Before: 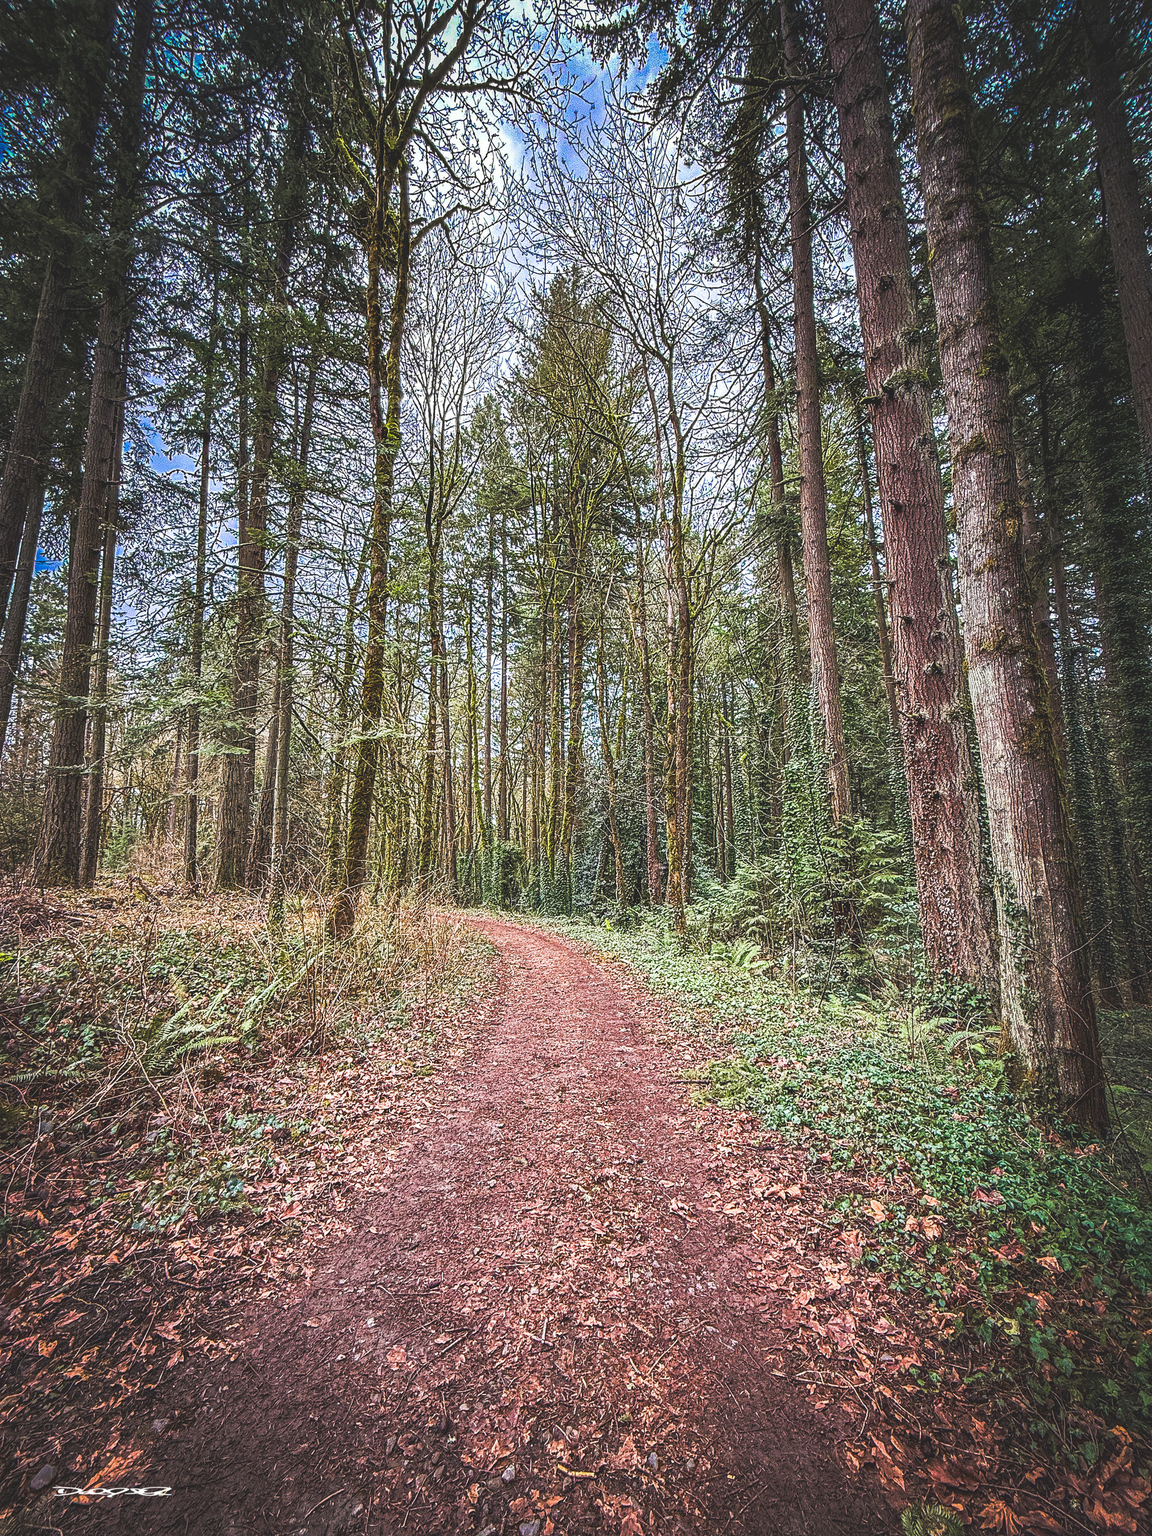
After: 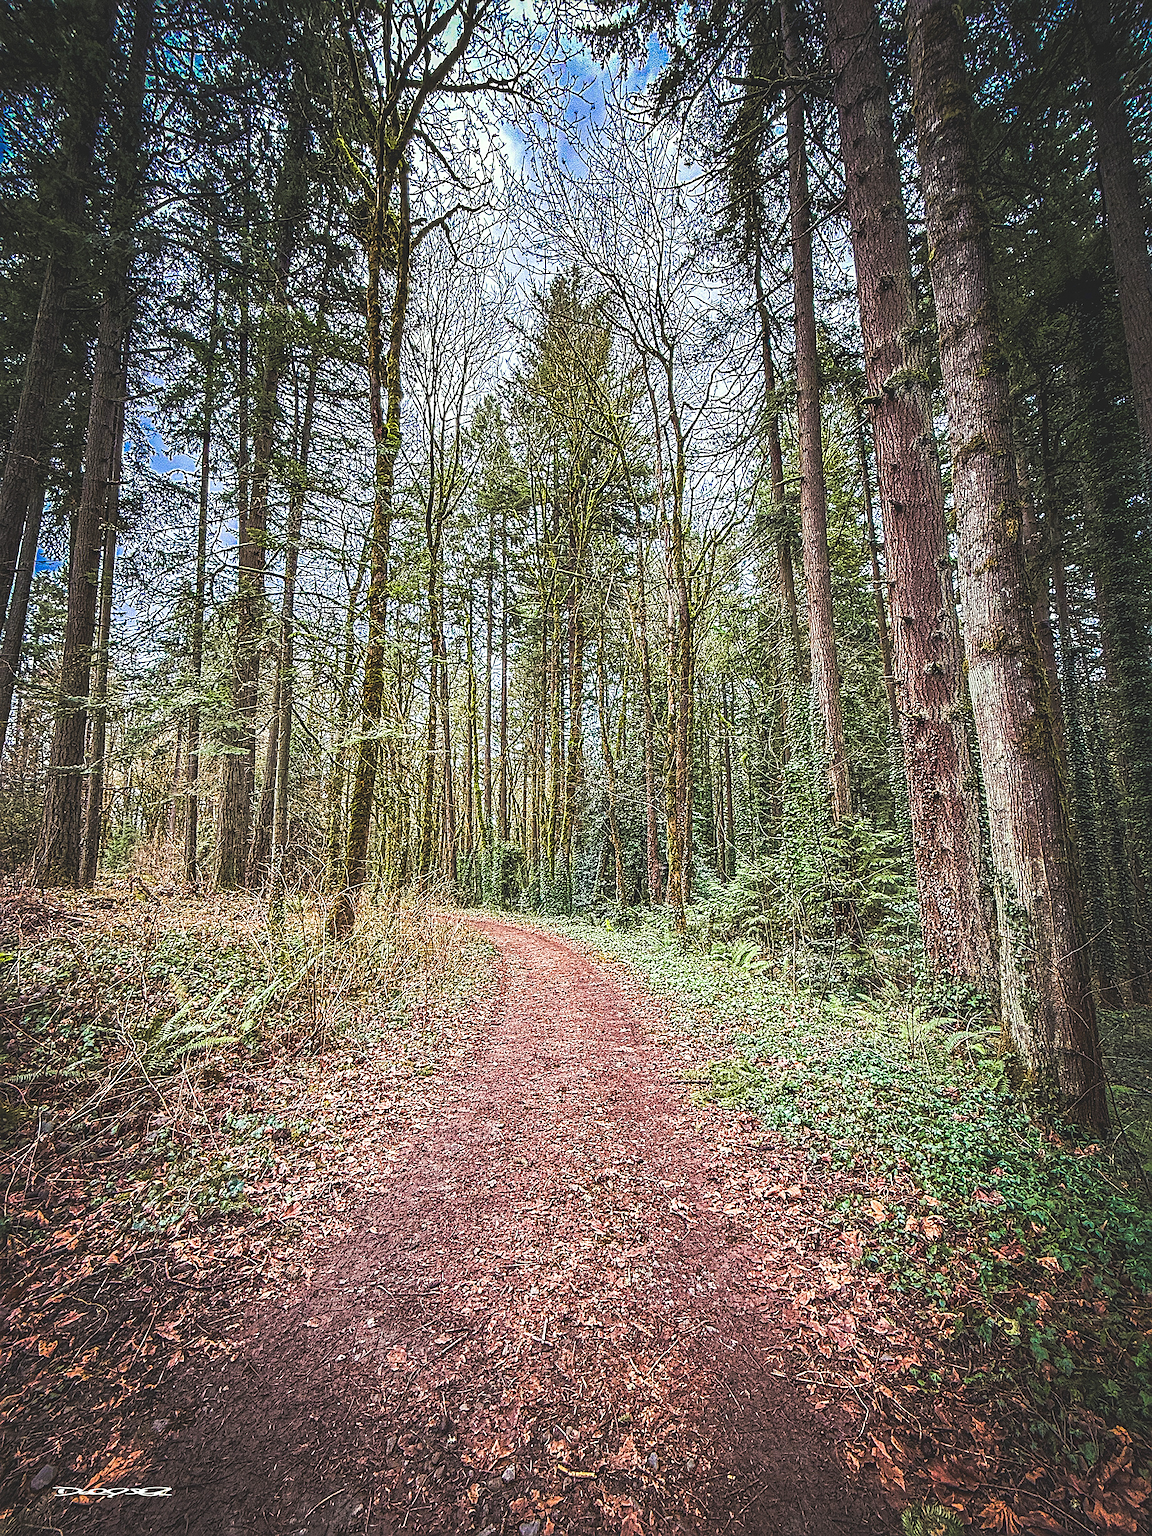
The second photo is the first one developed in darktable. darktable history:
color correction: highlights a* -2.68, highlights b* 2.57
sharpen: on, module defaults
grain: coarseness 0.09 ISO, strength 10%
